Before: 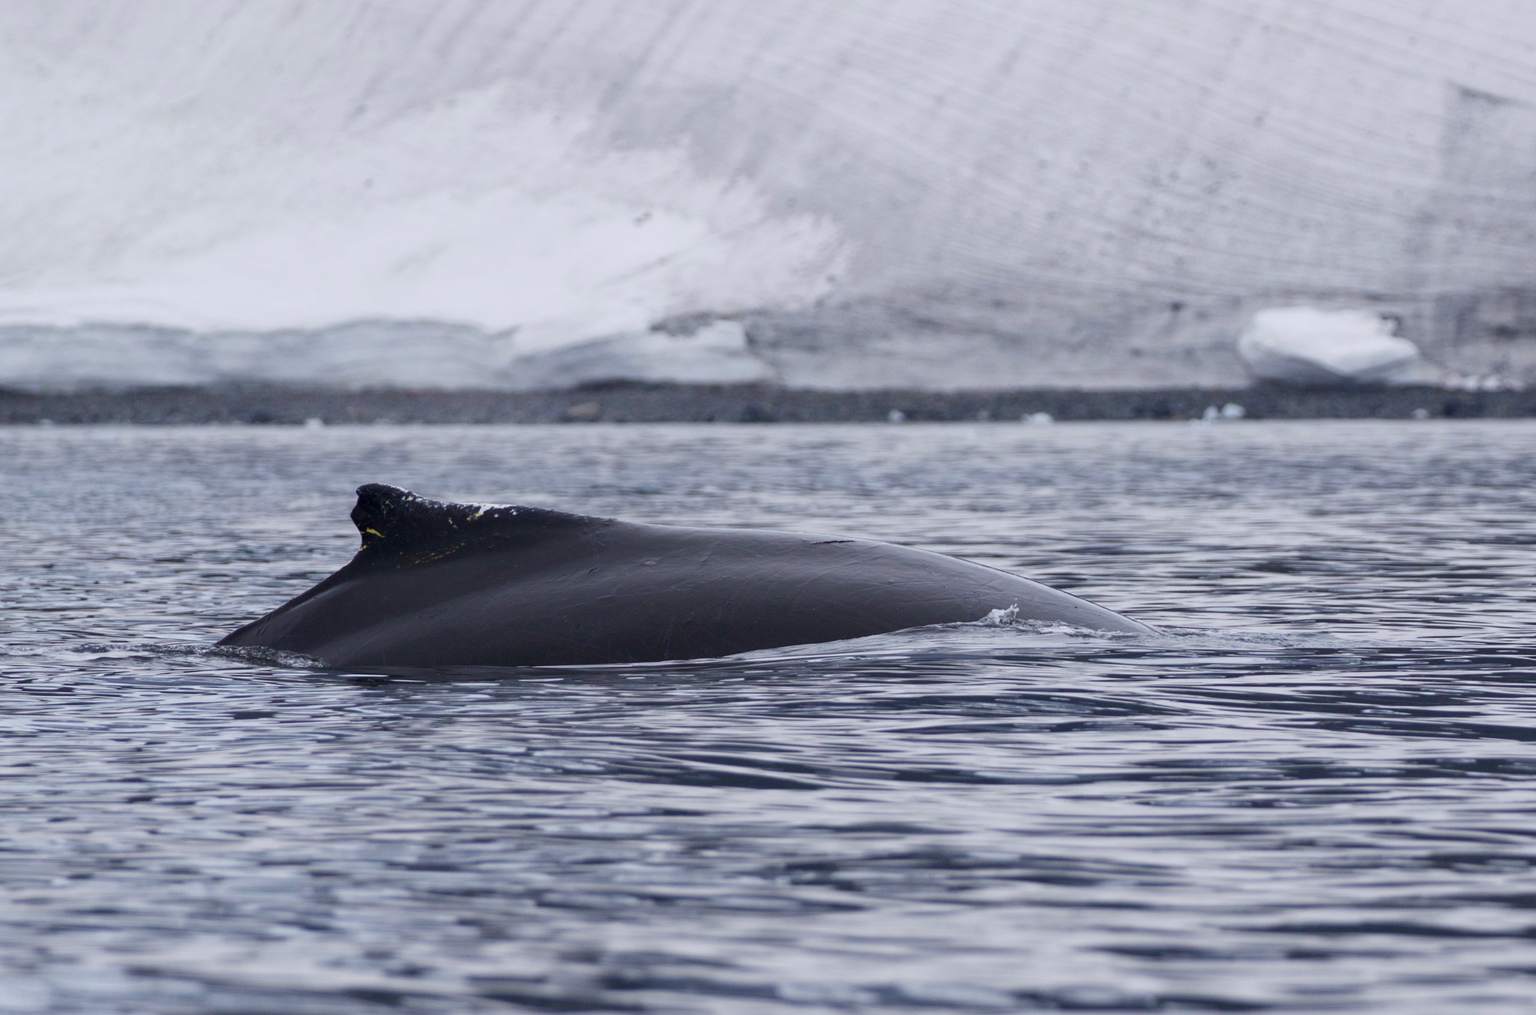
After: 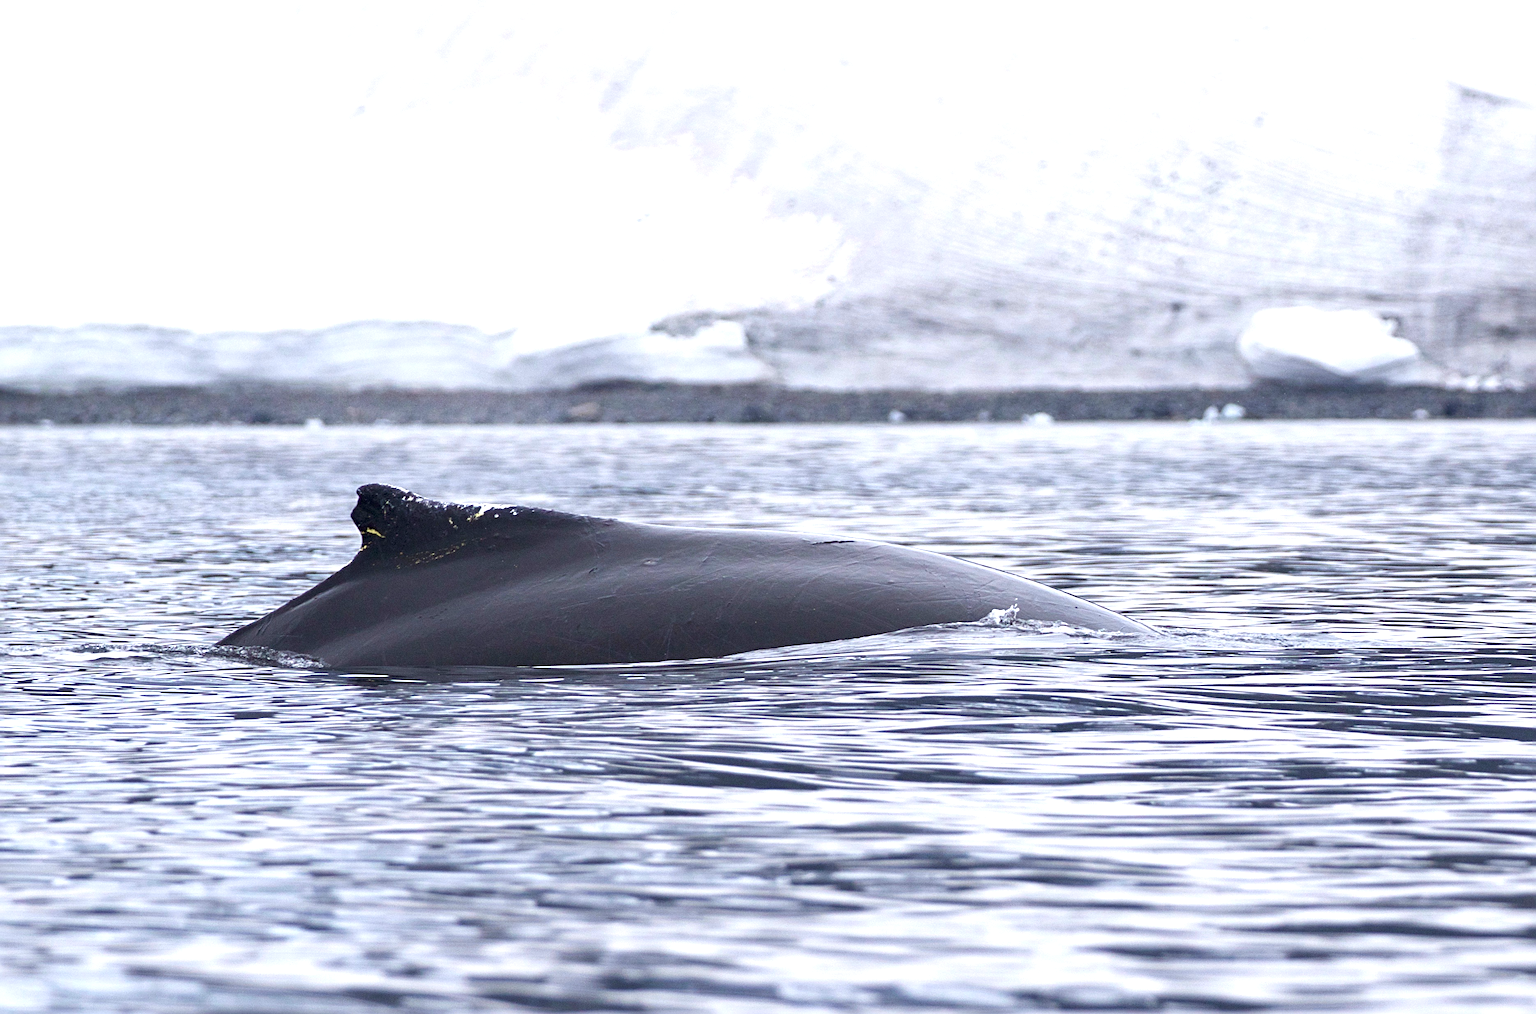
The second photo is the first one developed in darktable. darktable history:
exposure: black level correction 0, exposure 1 EV, compensate highlight preservation false
sharpen: radius 3.975
